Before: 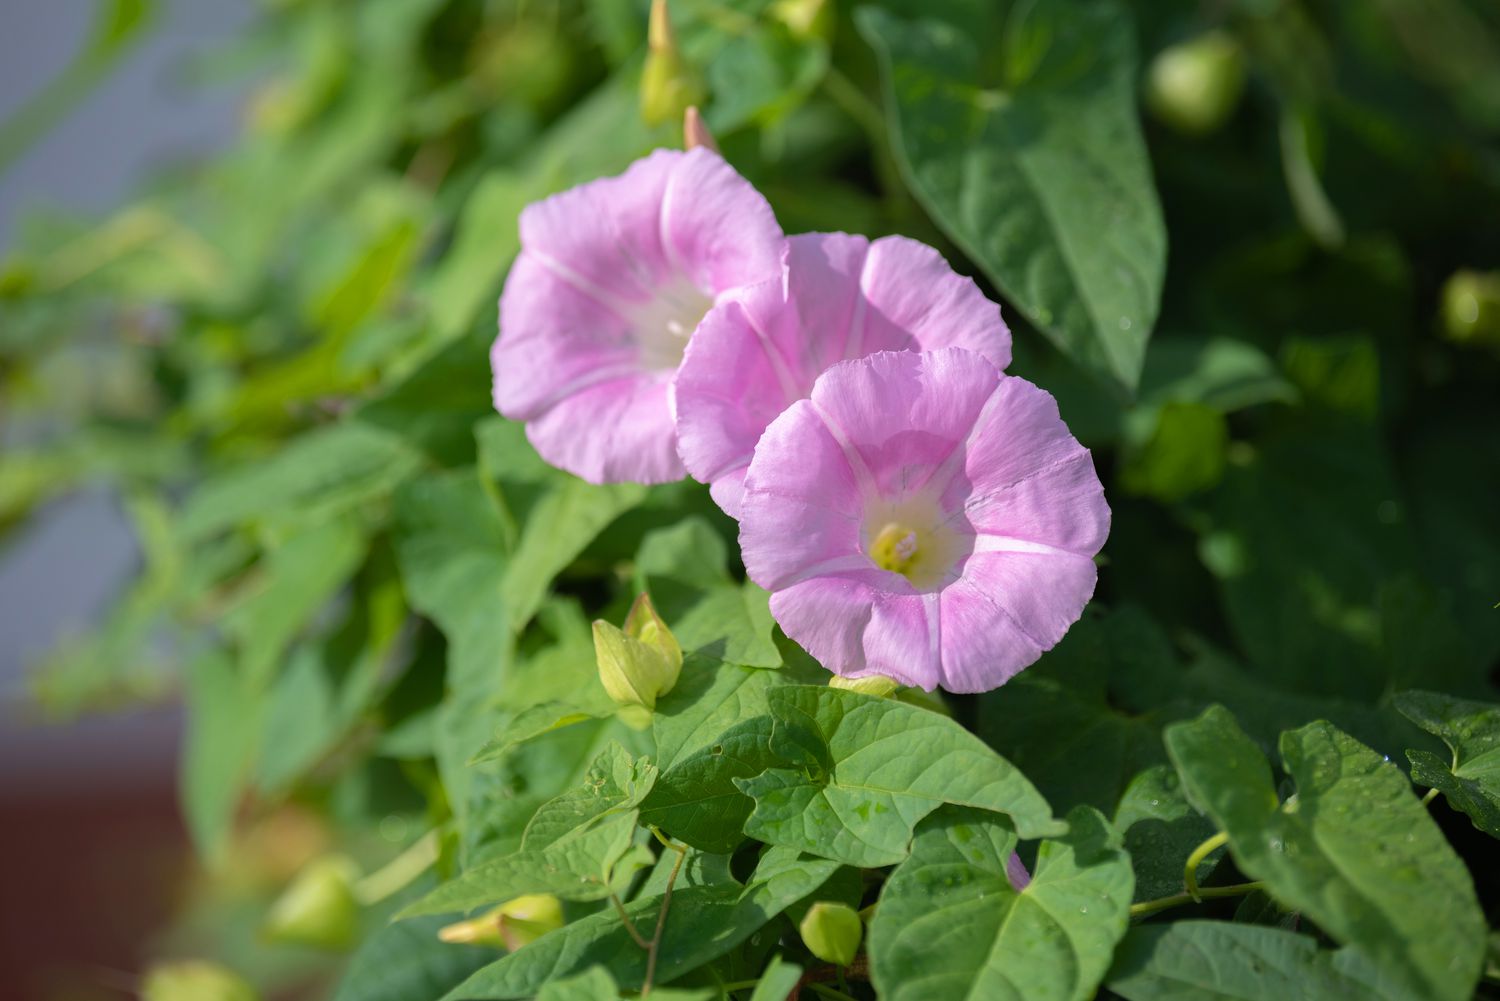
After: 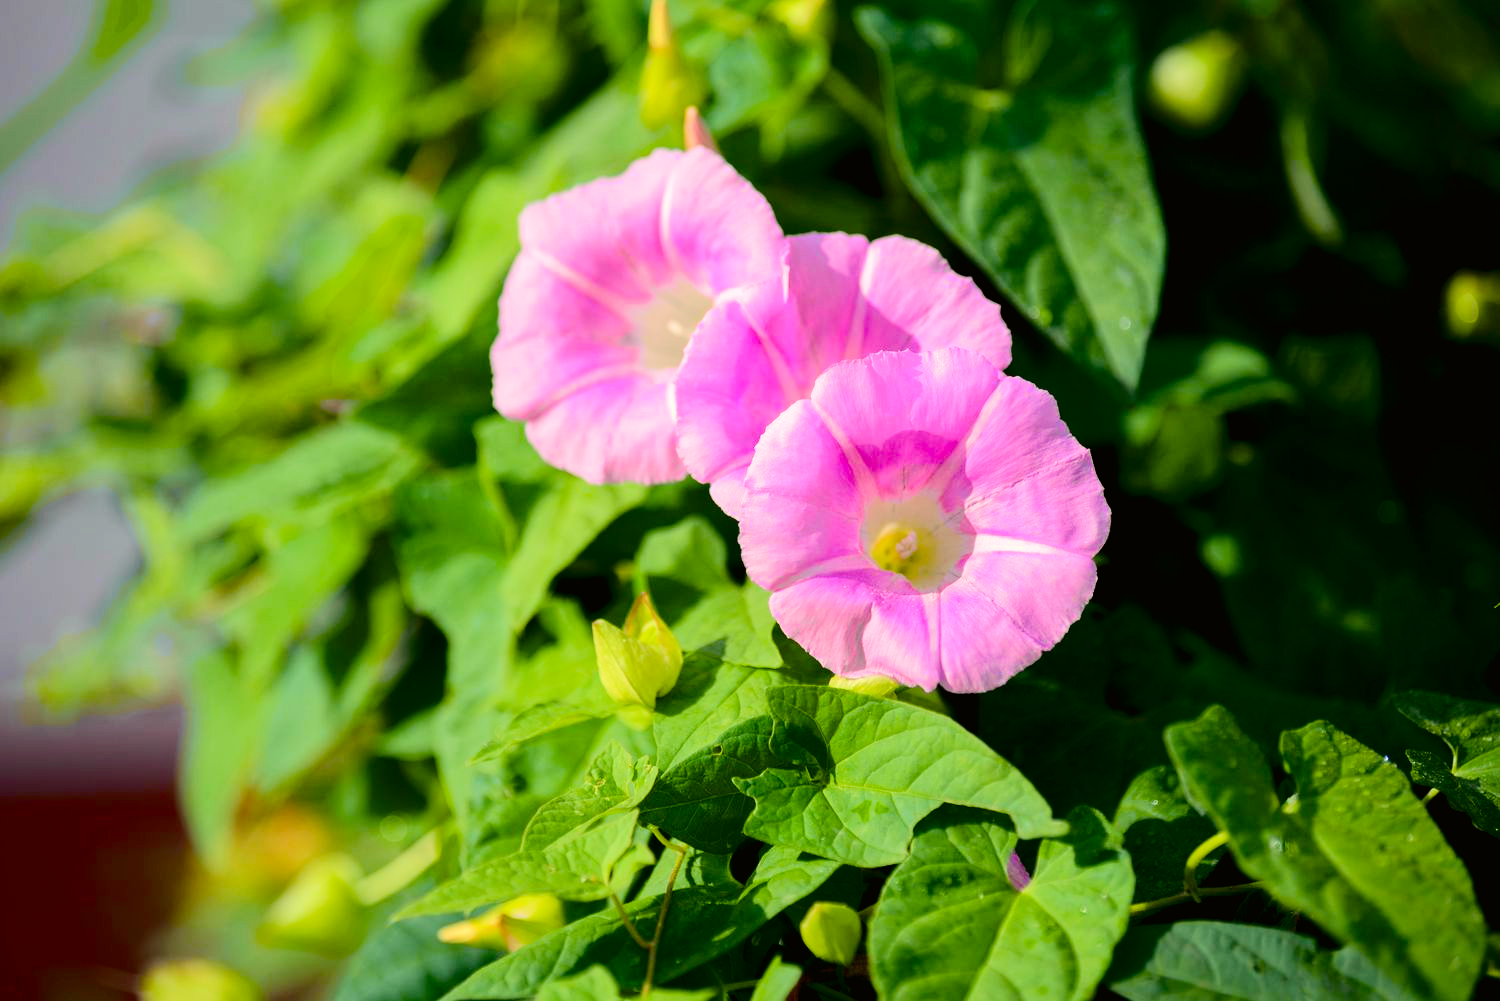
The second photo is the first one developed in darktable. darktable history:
tone curve: curves: ch0 [(0, 0.006) (0.184, 0.117) (0.405, 0.46) (0.456, 0.528) (0.634, 0.728) (0.877, 0.89) (0.984, 0.935)]; ch1 [(0, 0) (0.443, 0.43) (0.492, 0.489) (0.566, 0.579) (0.595, 0.625) (0.608, 0.667) (0.65, 0.729) (1, 1)]; ch2 [(0, 0) (0.33, 0.301) (0.421, 0.443) (0.447, 0.489) (0.495, 0.505) (0.537, 0.583) (0.586, 0.591) (0.663, 0.686) (1, 1)], color space Lab, independent channels, preserve colors none
shadows and highlights: shadows 25, highlights -25
color balance rgb: shadows lift › luminance -21.66%, shadows lift › chroma 6.57%, shadows lift › hue 270°, power › chroma 0.68%, power › hue 60°, highlights gain › luminance 6.08%, highlights gain › chroma 1.33%, highlights gain › hue 90°, global offset › luminance -0.87%, perceptual saturation grading › global saturation 26.86%, perceptual saturation grading › highlights -28.39%, perceptual saturation grading › mid-tones 15.22%, perceptual saturation grading › shadows 33.98%, perceptual brilliance grading › highlights 10%, perceptual brilliance grading › mid-tones 5%
